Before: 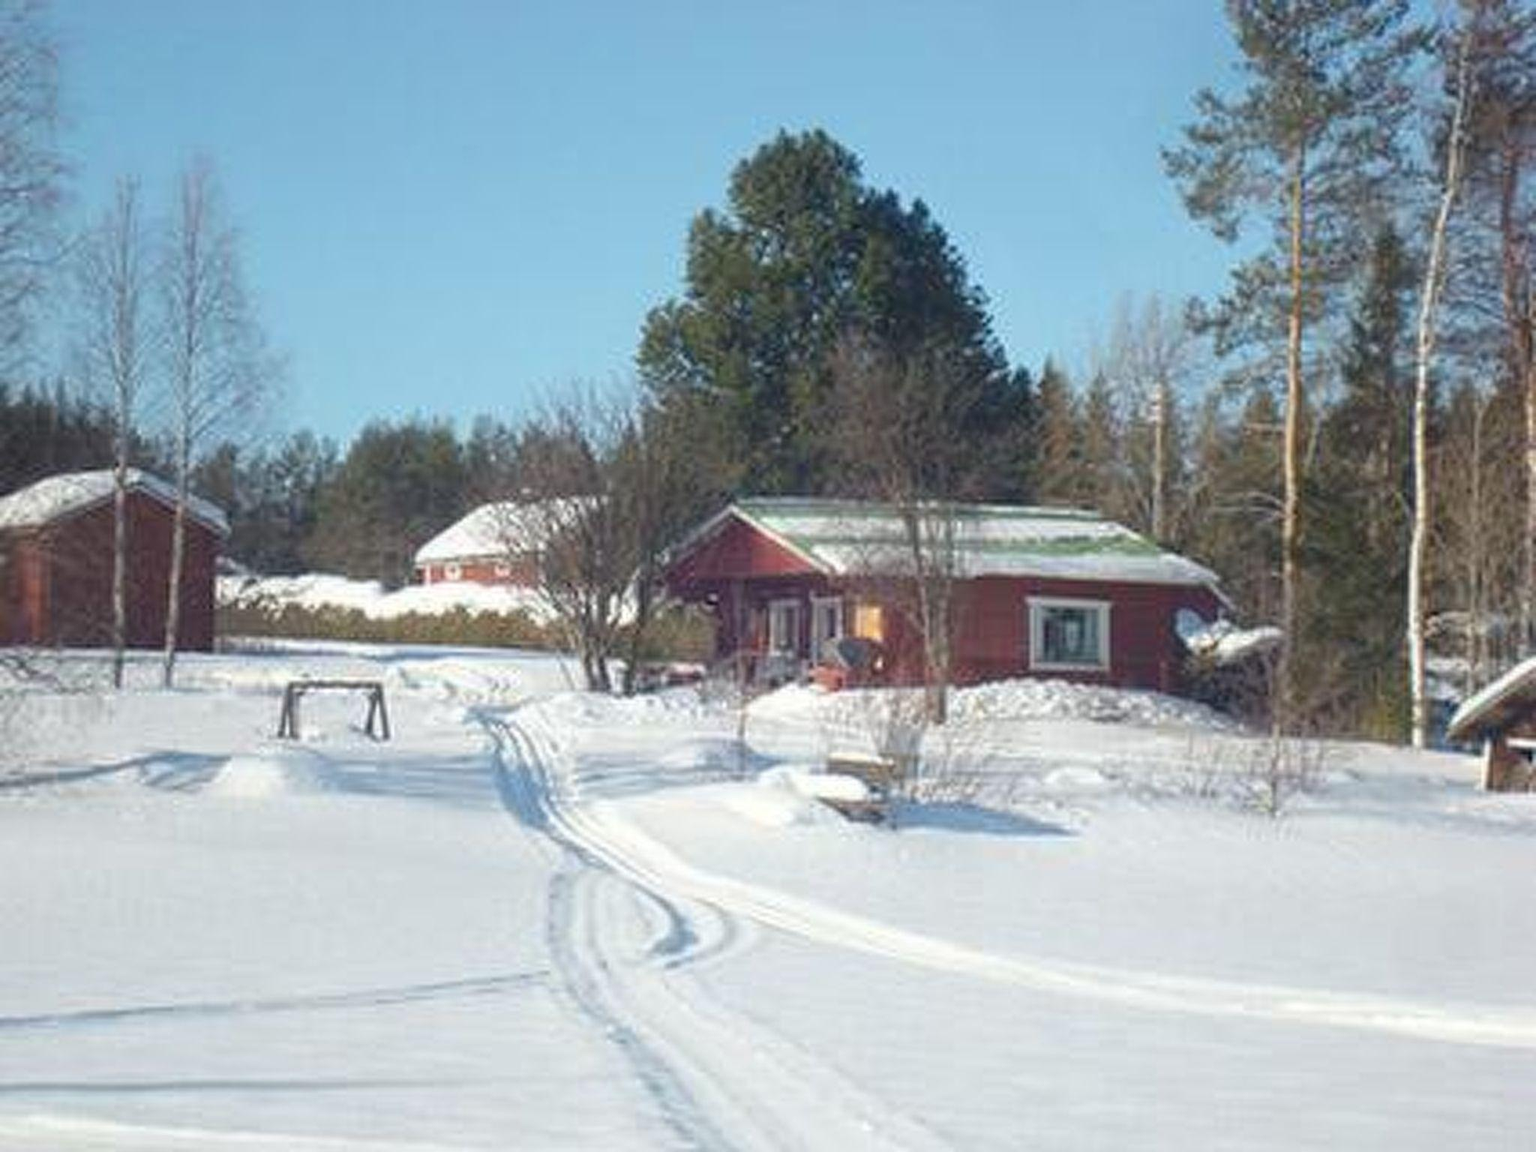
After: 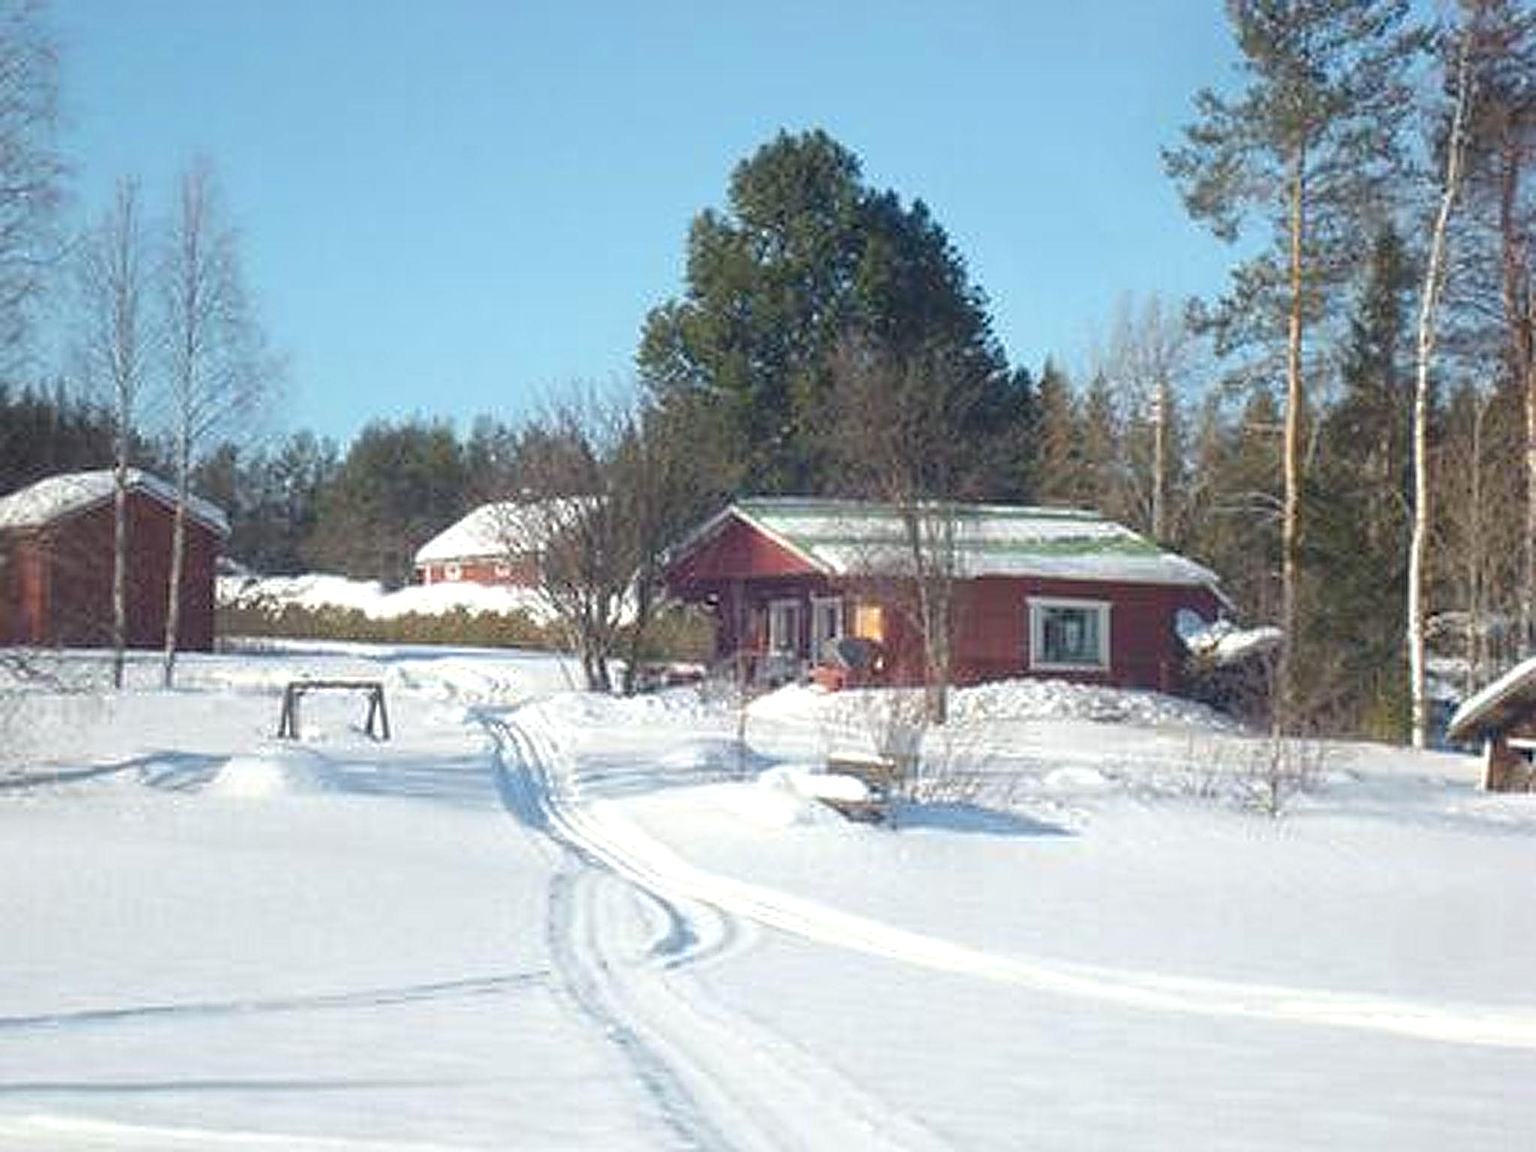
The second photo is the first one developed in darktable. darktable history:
levels: levels [0, 0.476, 0.951]
sharpen: amount 0.75
